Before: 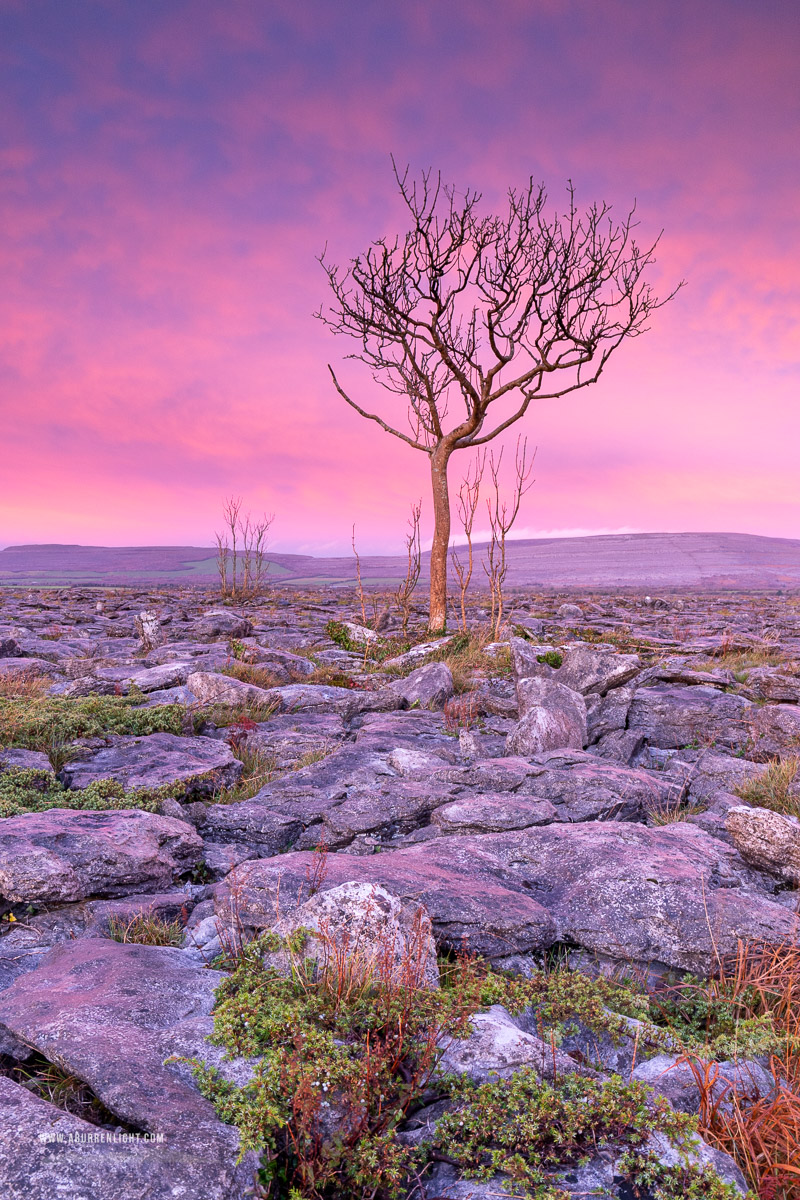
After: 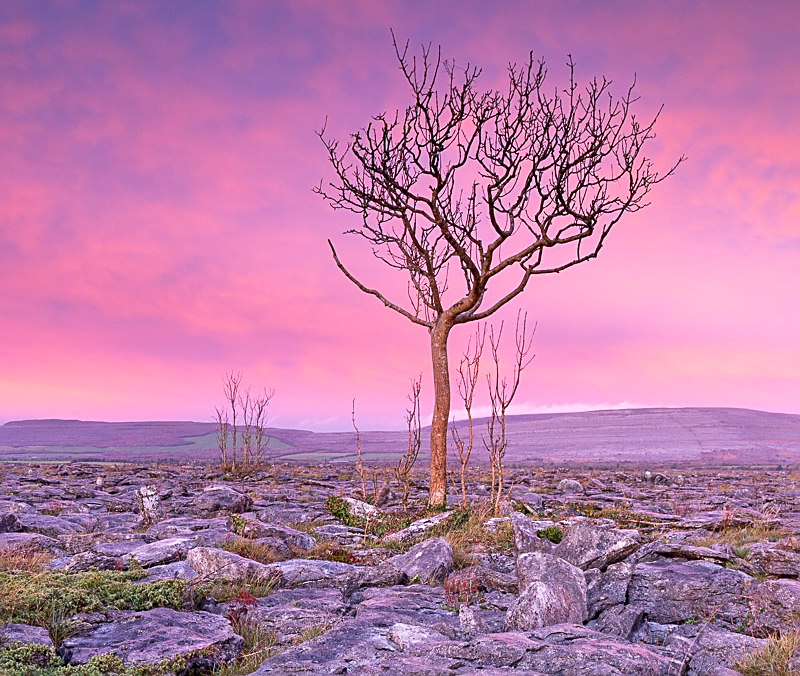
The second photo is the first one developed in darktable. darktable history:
sharpen: on, module defaults
crop and rotate: top 10.497%, bottom 33.164%
